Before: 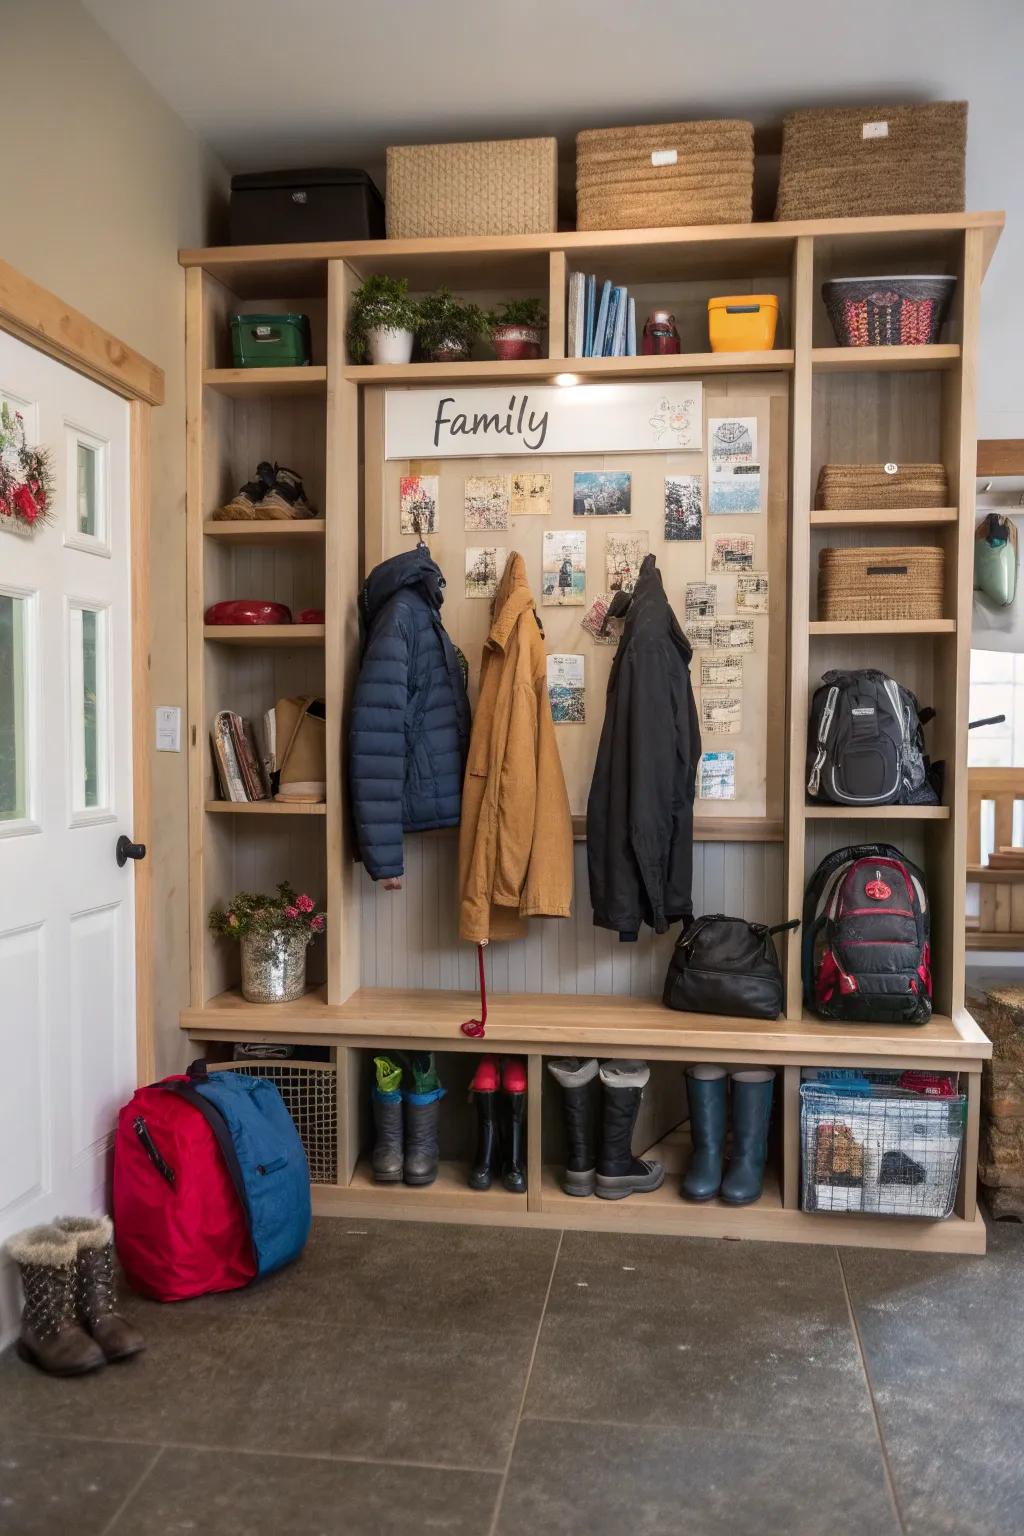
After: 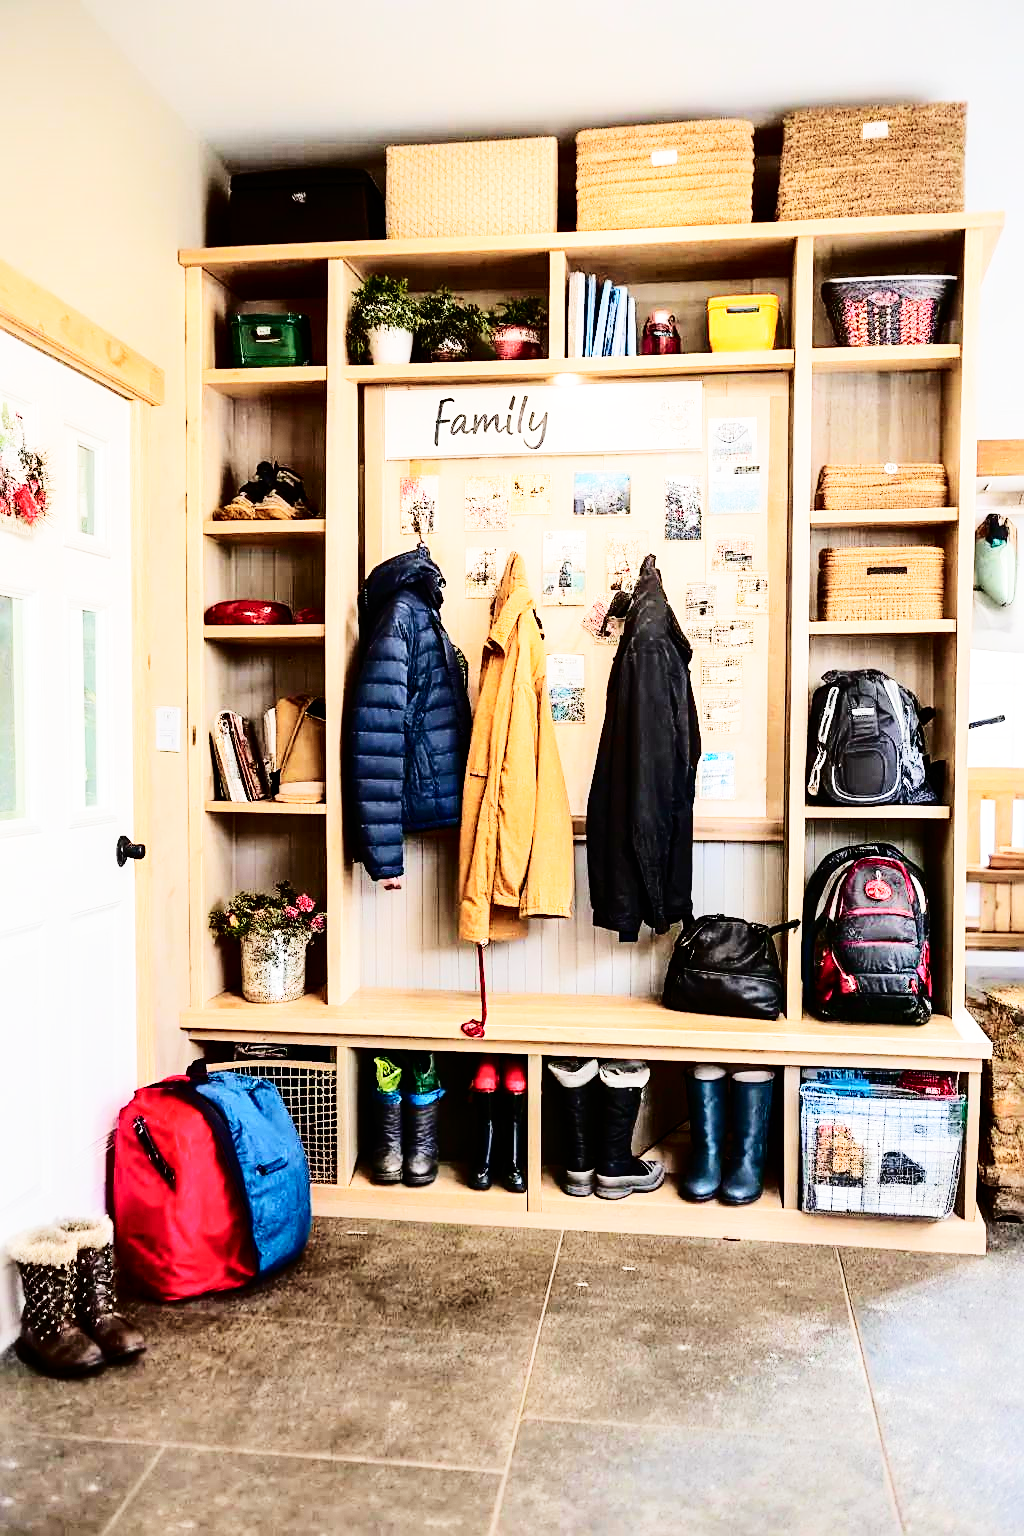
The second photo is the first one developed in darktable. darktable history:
tone curve: curves: ch0 [(0, 0) (0.003, 0.001) (0.011, 0.004) (0.025, 0.008) (0.044, 0.015) (0.069, 0.022) (0.1, 0.031) (0.136, 0.052) (0.177, 0.101) (0.224, 0.181) (0.277, 0.289) (0.335, 0.418) (0.399, 0.541) (0.468, 0.65) (0.543, 0.739) (0.623, 0.817) (0.709, 0.882) (0.801, 0.919) (0.898, 0.958) (1, 1)], color space Lab, independent channels, preserve colors none
sharpen: on, module defaults
base curve: curves: ch0 [(0, 0) (0, 0) (0.002, 0.001) (0.008, 0.003) (0.019, 0.011) (0.037, 0.037) (0.064, 0.11) (0.102, 0.232) (0.152, 0.379) (0.216, 0.524) (0.296, 0.665) (0.394, 0.789) (0.512, 0.881) (0.651, 0.945) (0.813, 0.986) (1, 1)], preserve colors none
